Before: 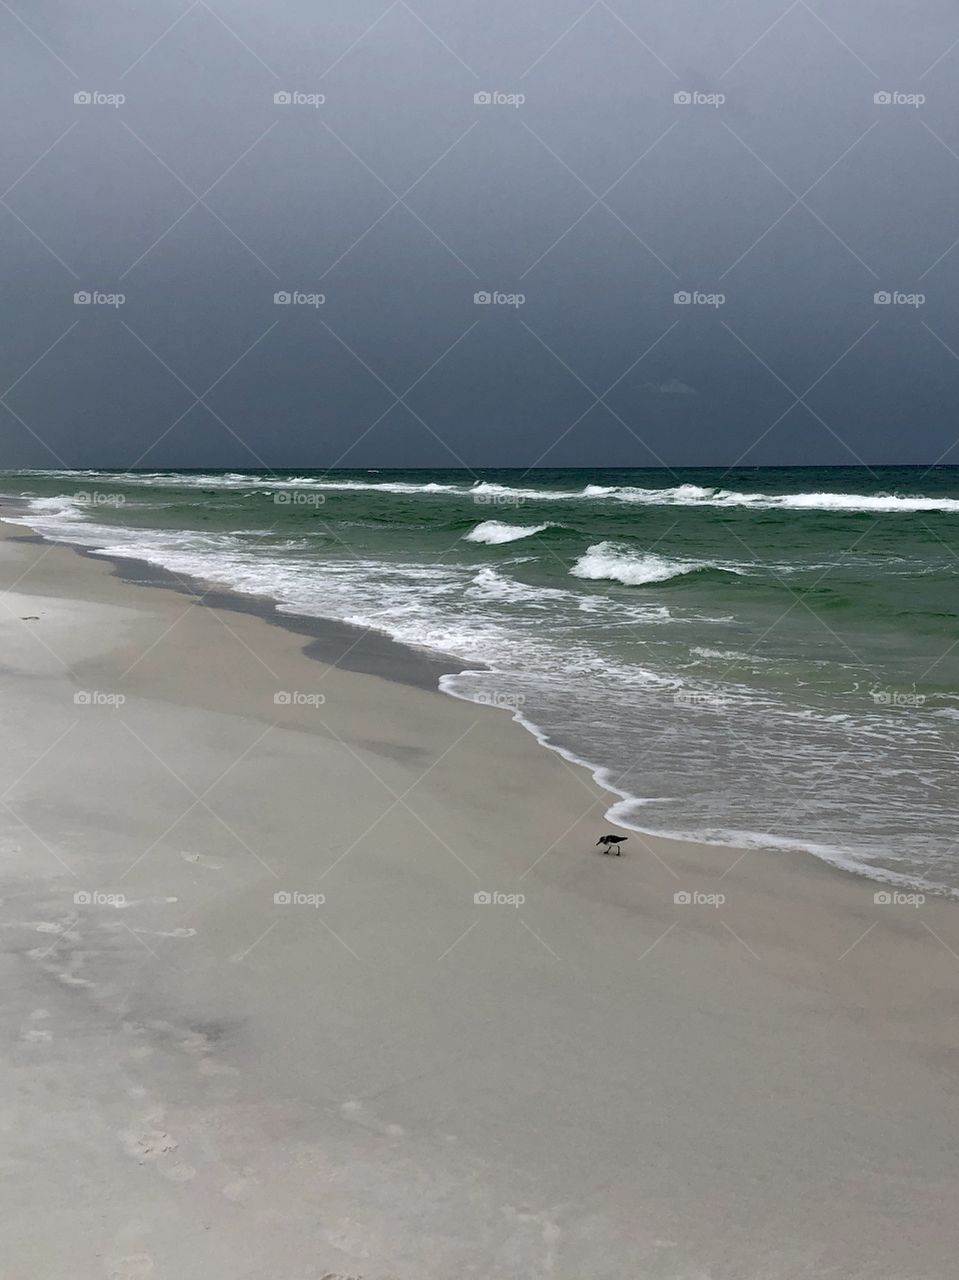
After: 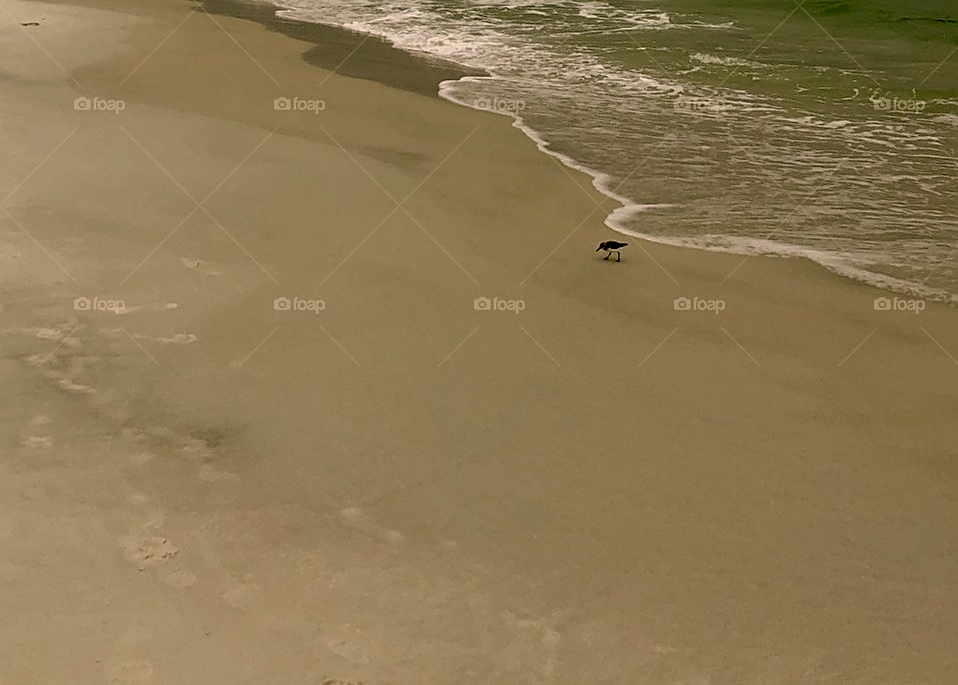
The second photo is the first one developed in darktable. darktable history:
sharpen: on, module defaults
crop and rotate: top 46.409%, right 0.102%
exposure: black level correction 0.011, exposure -0.479 EV, compensate highlight preservation false
color correction: highlights a* 8.2, highlights b* 15.12, shadows a* -0.333, shadows b* 27.23
